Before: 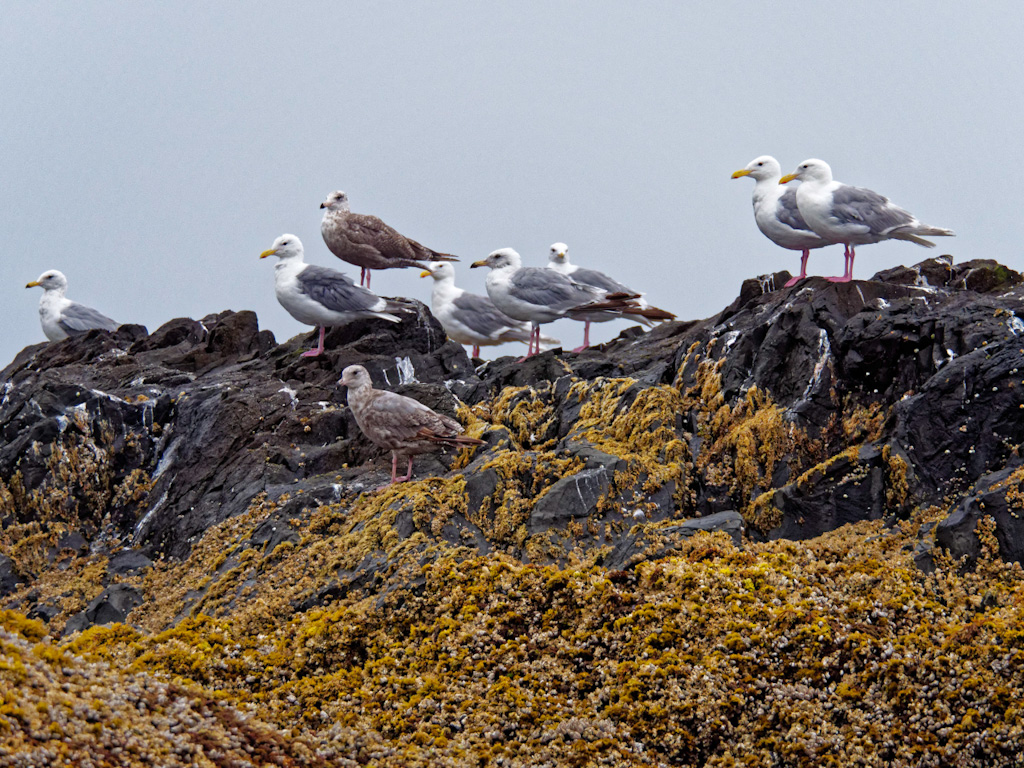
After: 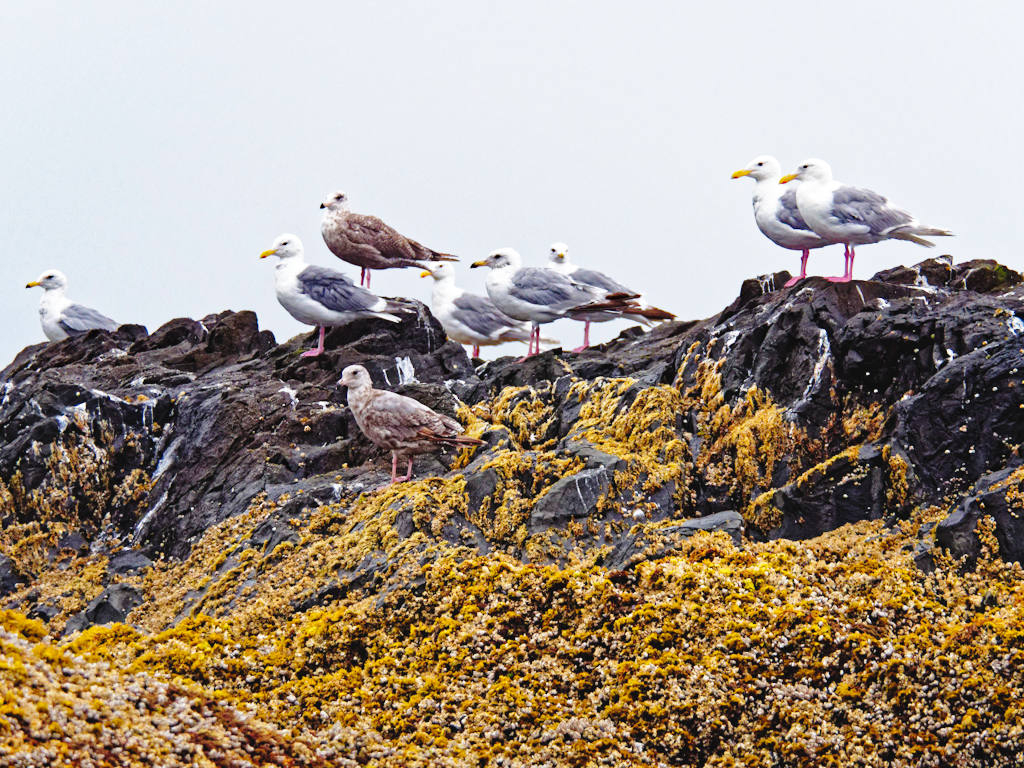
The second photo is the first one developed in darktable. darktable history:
haze removal: compatibility mode true, adaptive false
exposure: black level correction -0.005, exposure 0.054 EV, compensate highlight preservation false
base curve: curves: ch0 [(0, 0) (0.028, 0.03) (0.121, 0.232) (0.46, 0.748) (0.859, 0.968) (1, 1)], preserve colors none
